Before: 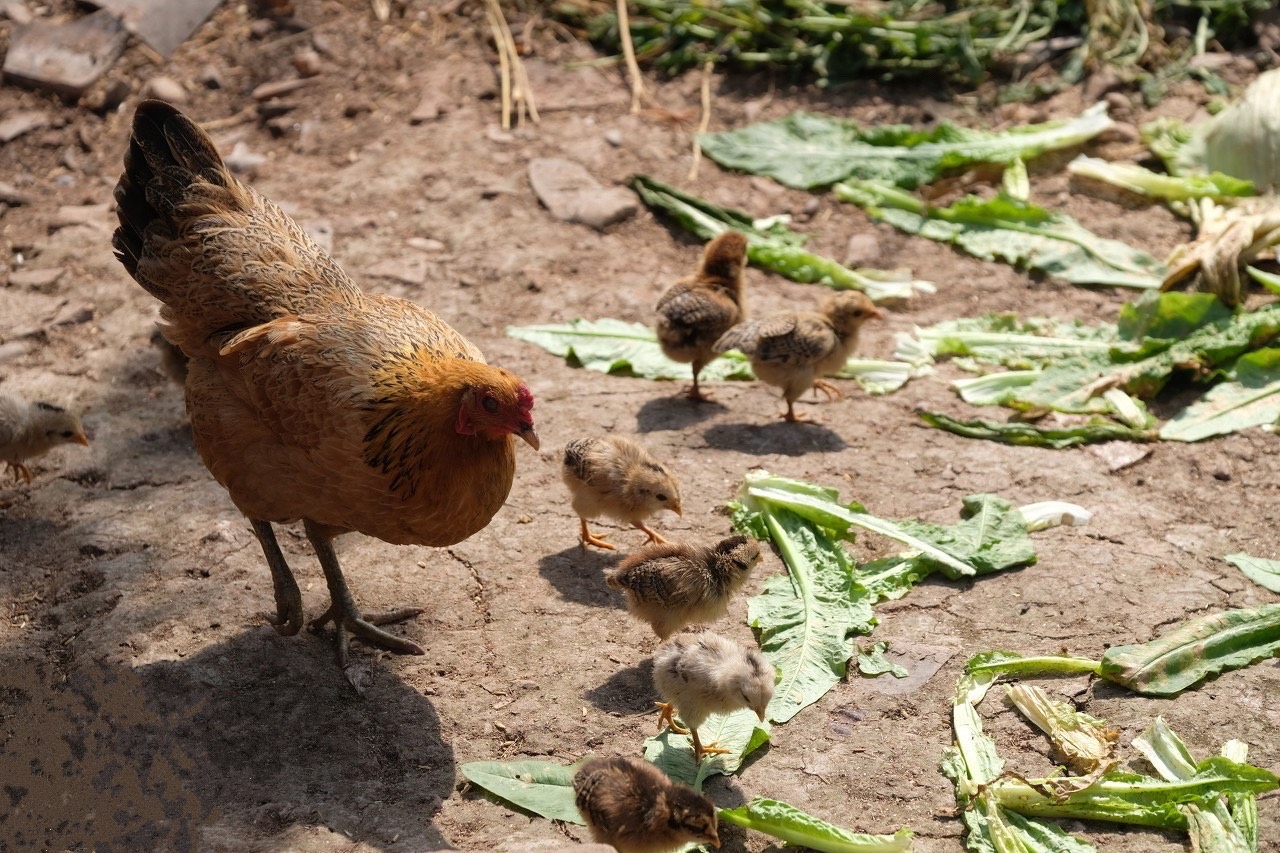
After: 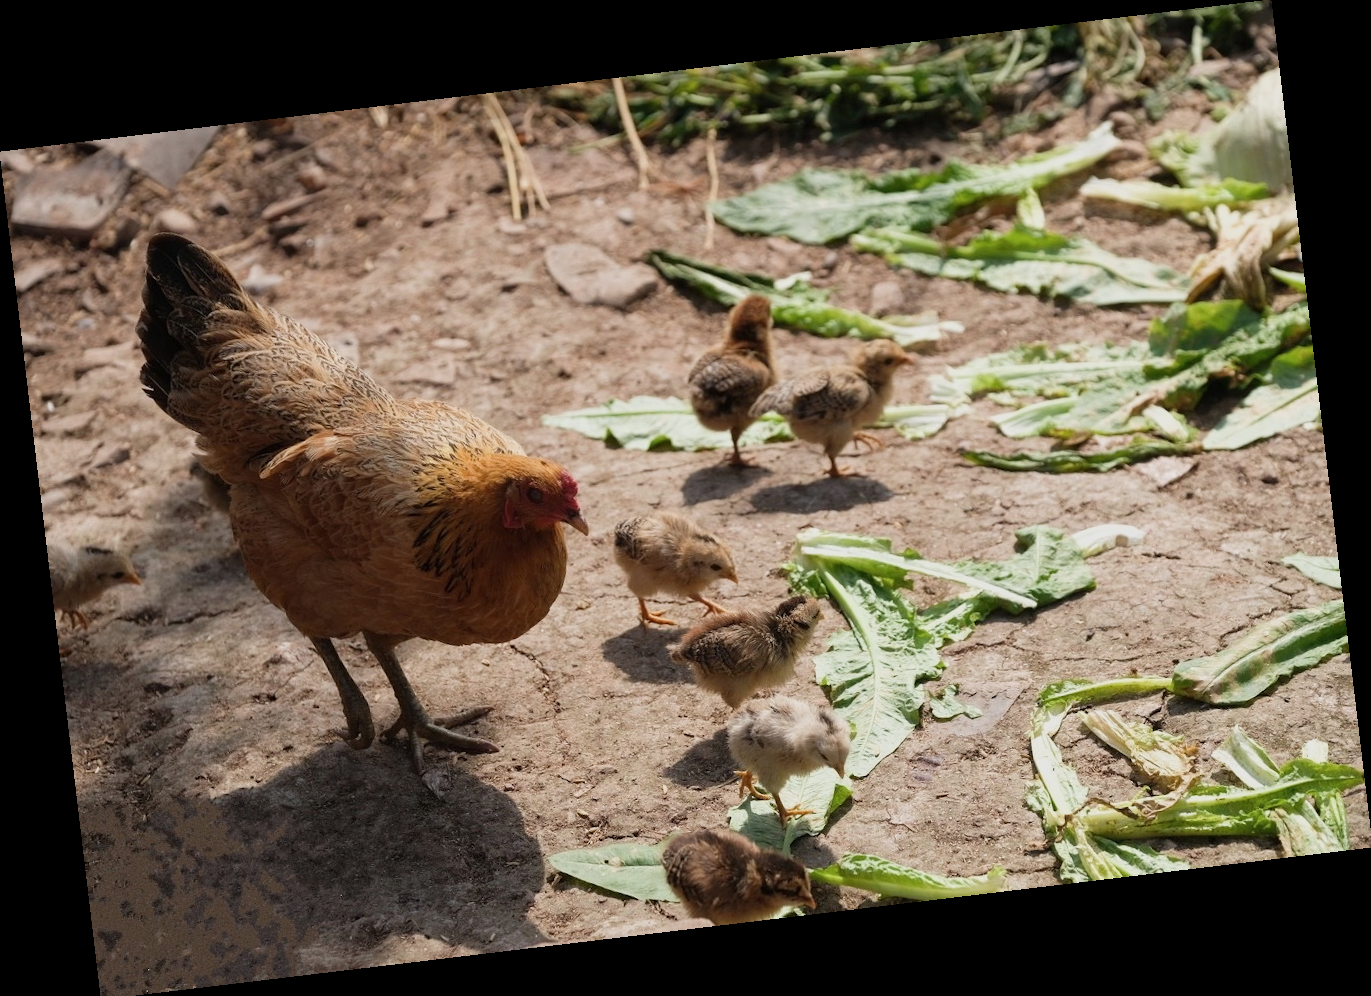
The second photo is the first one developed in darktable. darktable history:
crop: top 0.05%, bottom 0.098%
rotate and perspective: rotation -6.83°, automatic cropping off
sigmoid: contrast 1.22, skew 0.65
contrast brightness saturation: saturation -0.05
tone equalizer: on, module defaults
